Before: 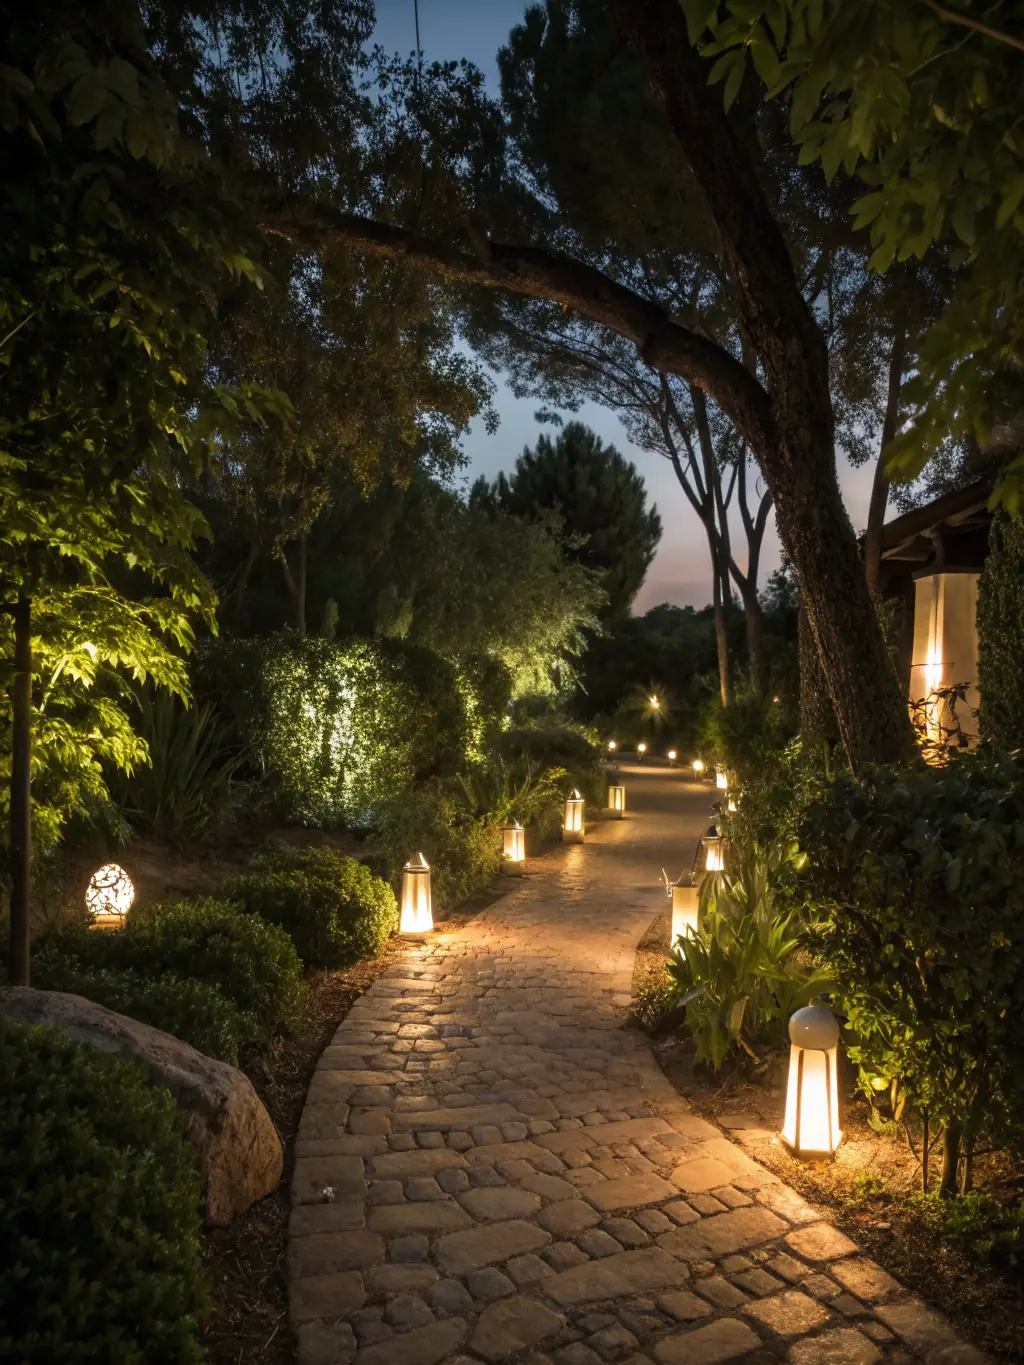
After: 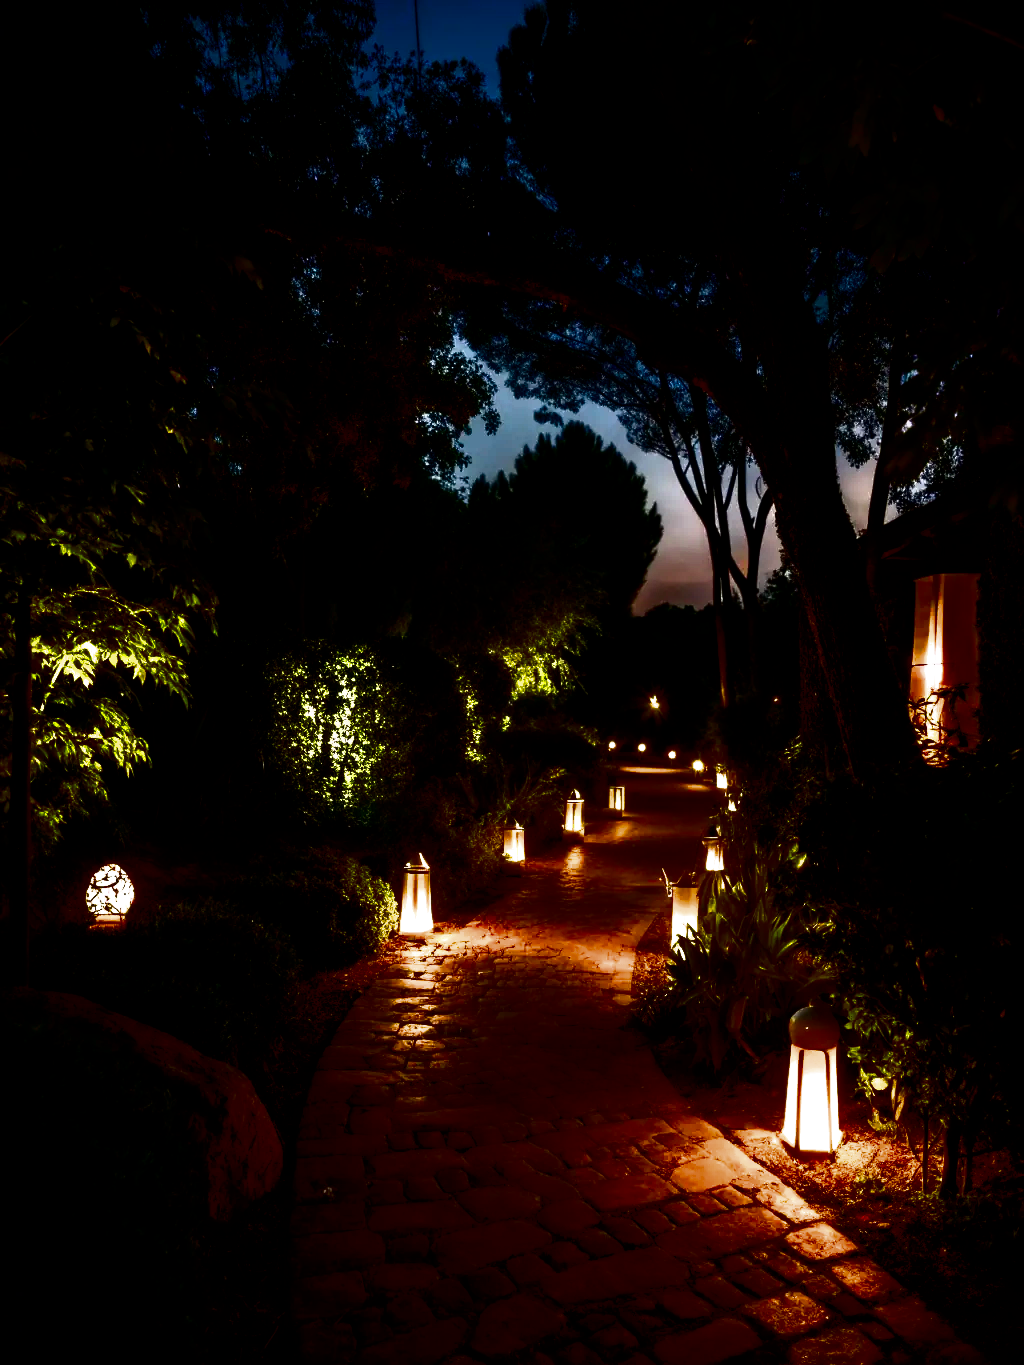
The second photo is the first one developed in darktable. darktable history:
filmic rgb: black relative exposure -8.2 EV, white relative exposure 2.24 EV, hardness 7.06, latitude 86.24%, contrast 1.679, highlights saturation mix -4.37%, shadows ↔ highlights balance -2.58%, iterations of high-quality reconstruction 0
contrast brightness saturation: brightness -0.995, saturation 0.988
